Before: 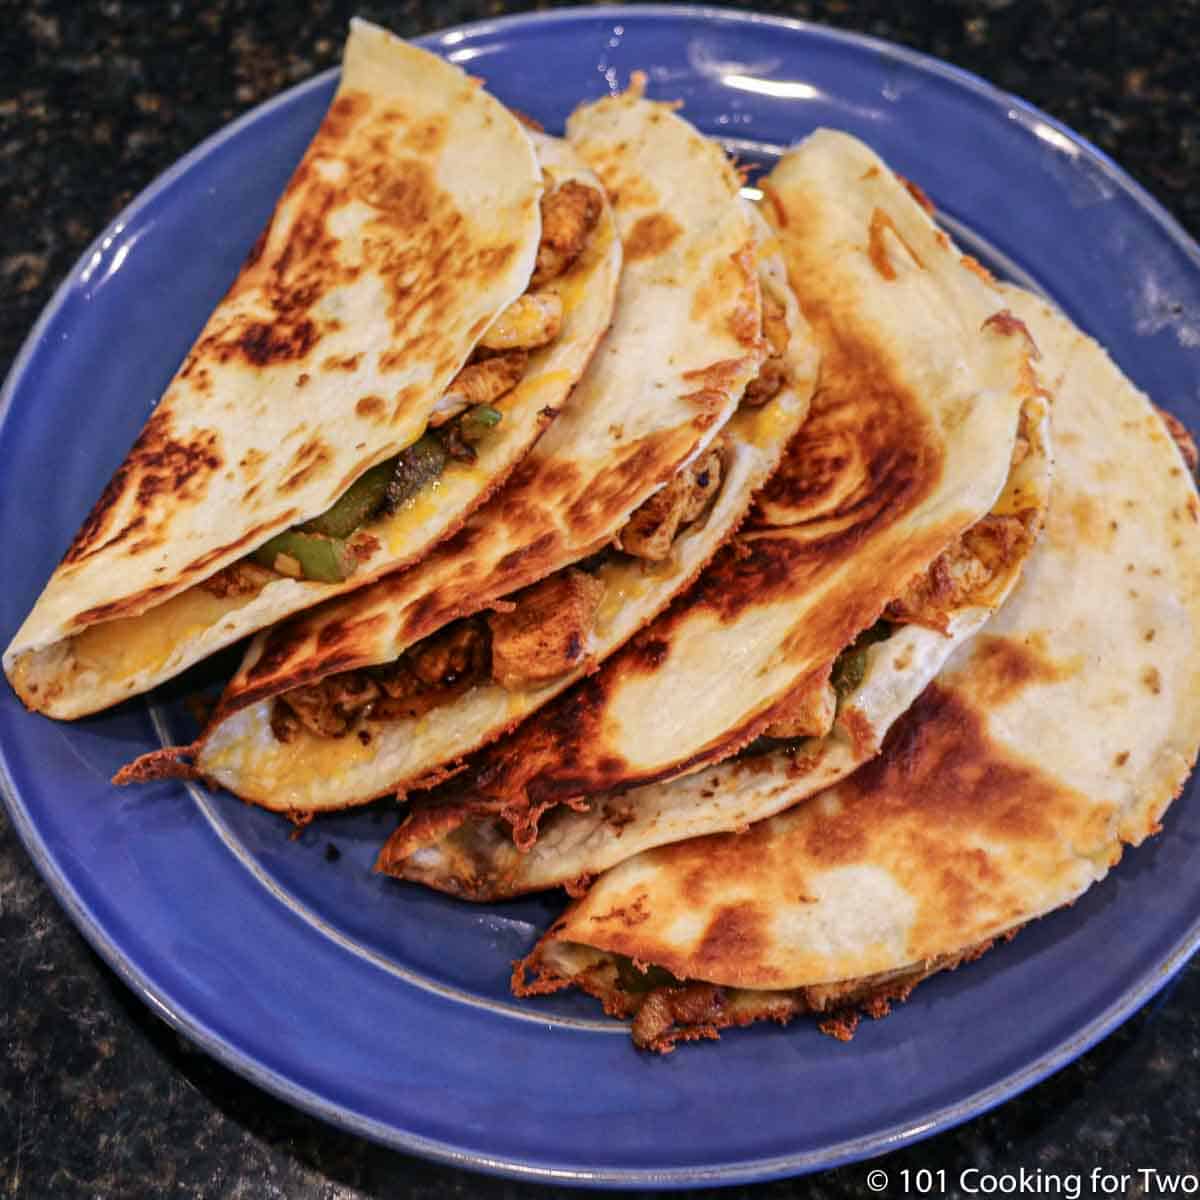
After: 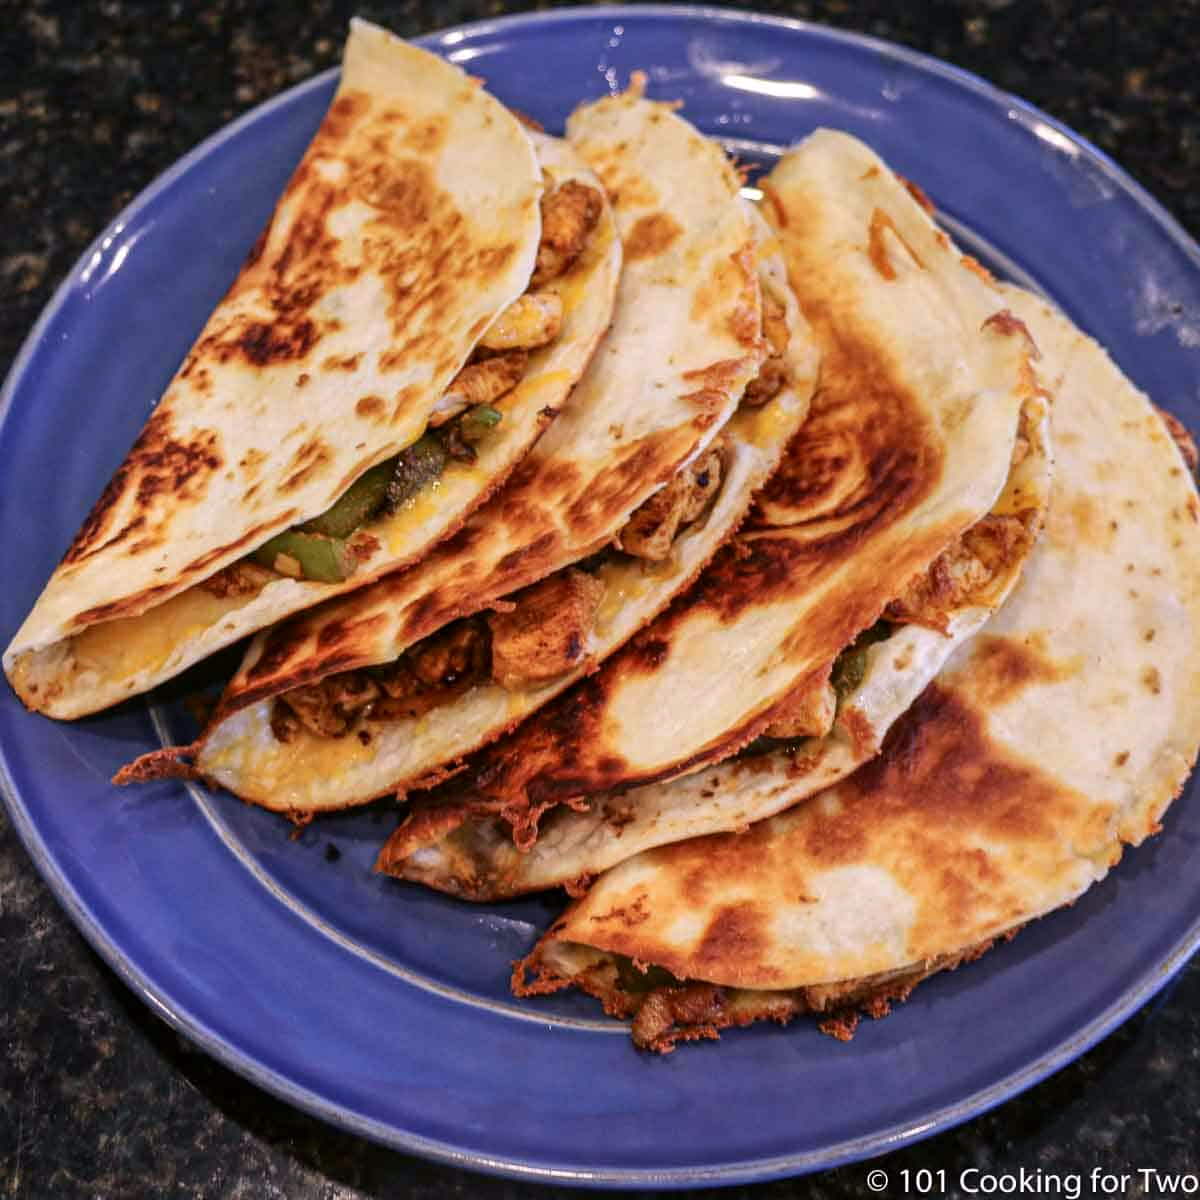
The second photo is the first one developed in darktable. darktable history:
color correction: highlights a* 3.12, highlights b* -1.55, shadows a* -0.101, shadows b* 2.52, saturation 0.98
rotate and perspective: automatic cropping off
tone equalizer: on, module defaults
